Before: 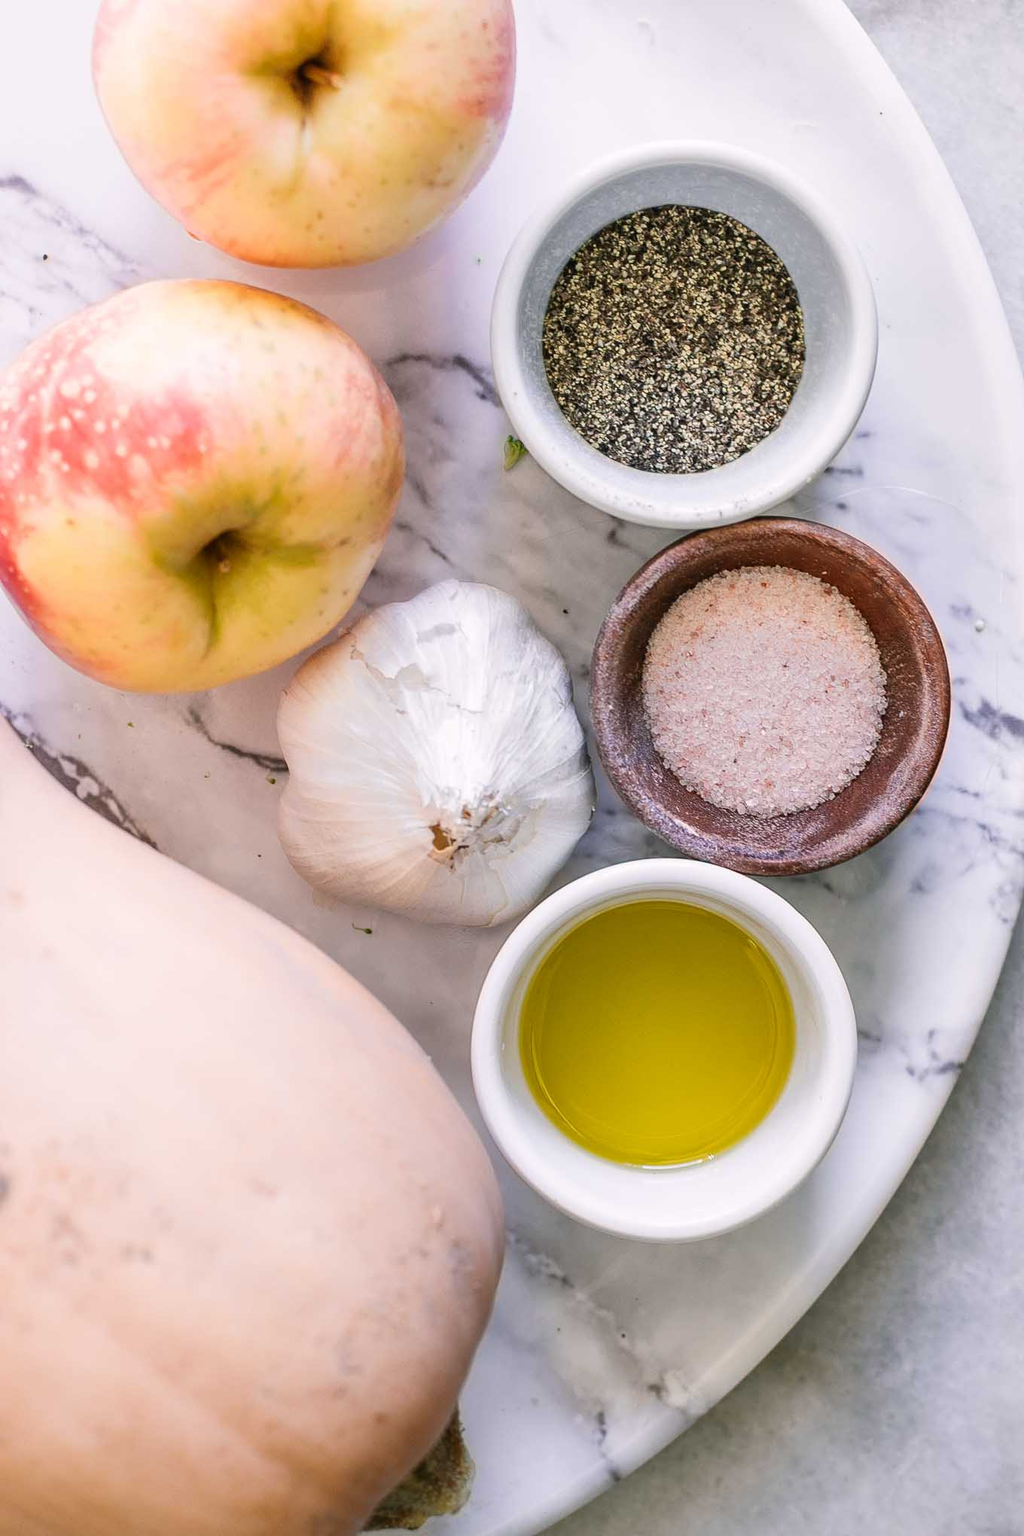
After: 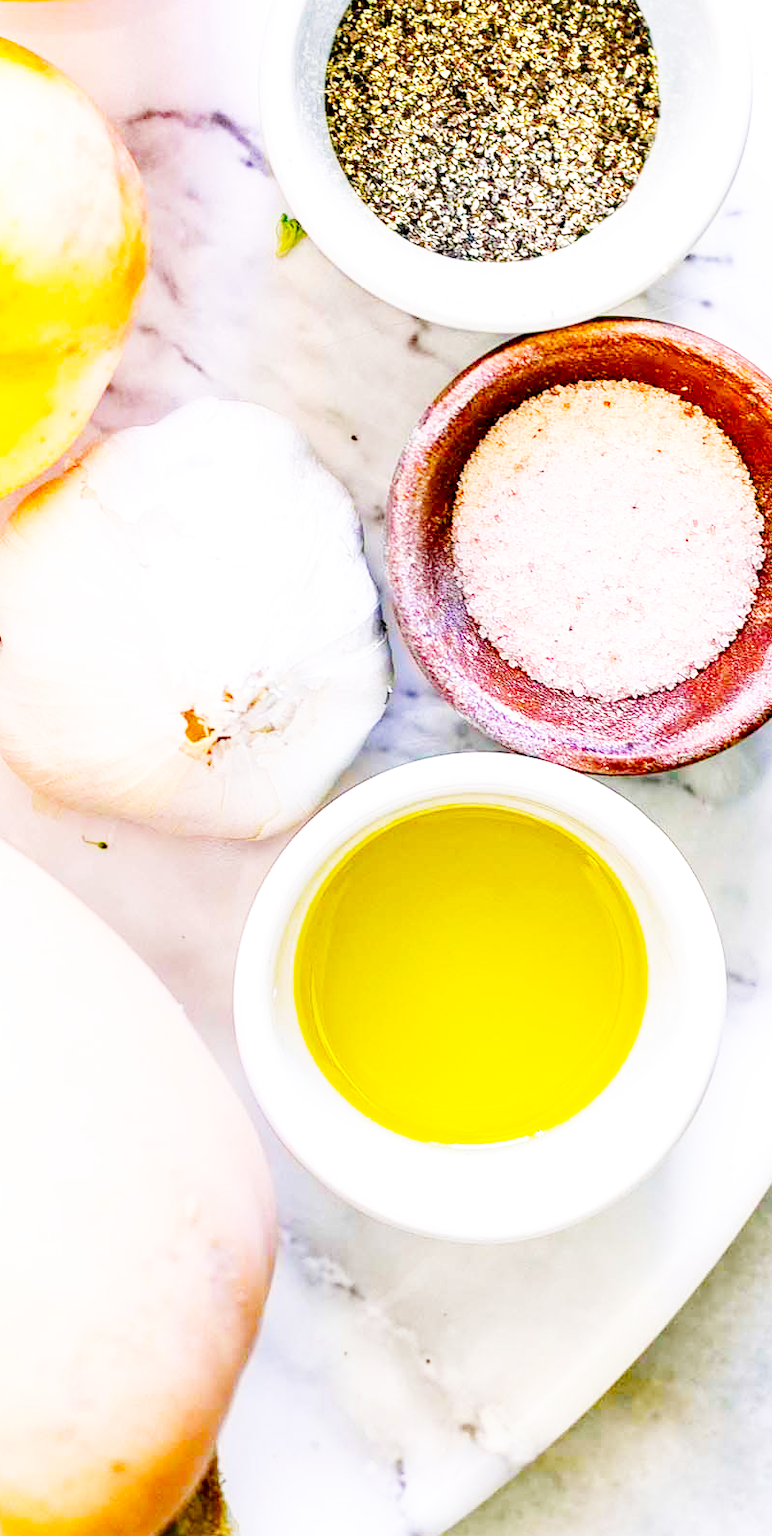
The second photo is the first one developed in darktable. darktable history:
crop and rotate: left 28.126%, top 17.47%, right 12.641%, bottom 4.052%
color balance rgb: power › hue 213.84°, perceptual saturation grading › global saturation 20%, perceptual saturation grading › highlights 3.082%, perceptual saturation grading › shadows 49.93%, global vibrance 20%
base curve: curves: ch0 [(0, 0) (0.007, 0.004) (0.027, 0.03) (0.046, 0.07) (0.207, 0.54) (0.442, 0.872) (0.673, 0.972) (1, 1)], fusion 1, preserve colors none
